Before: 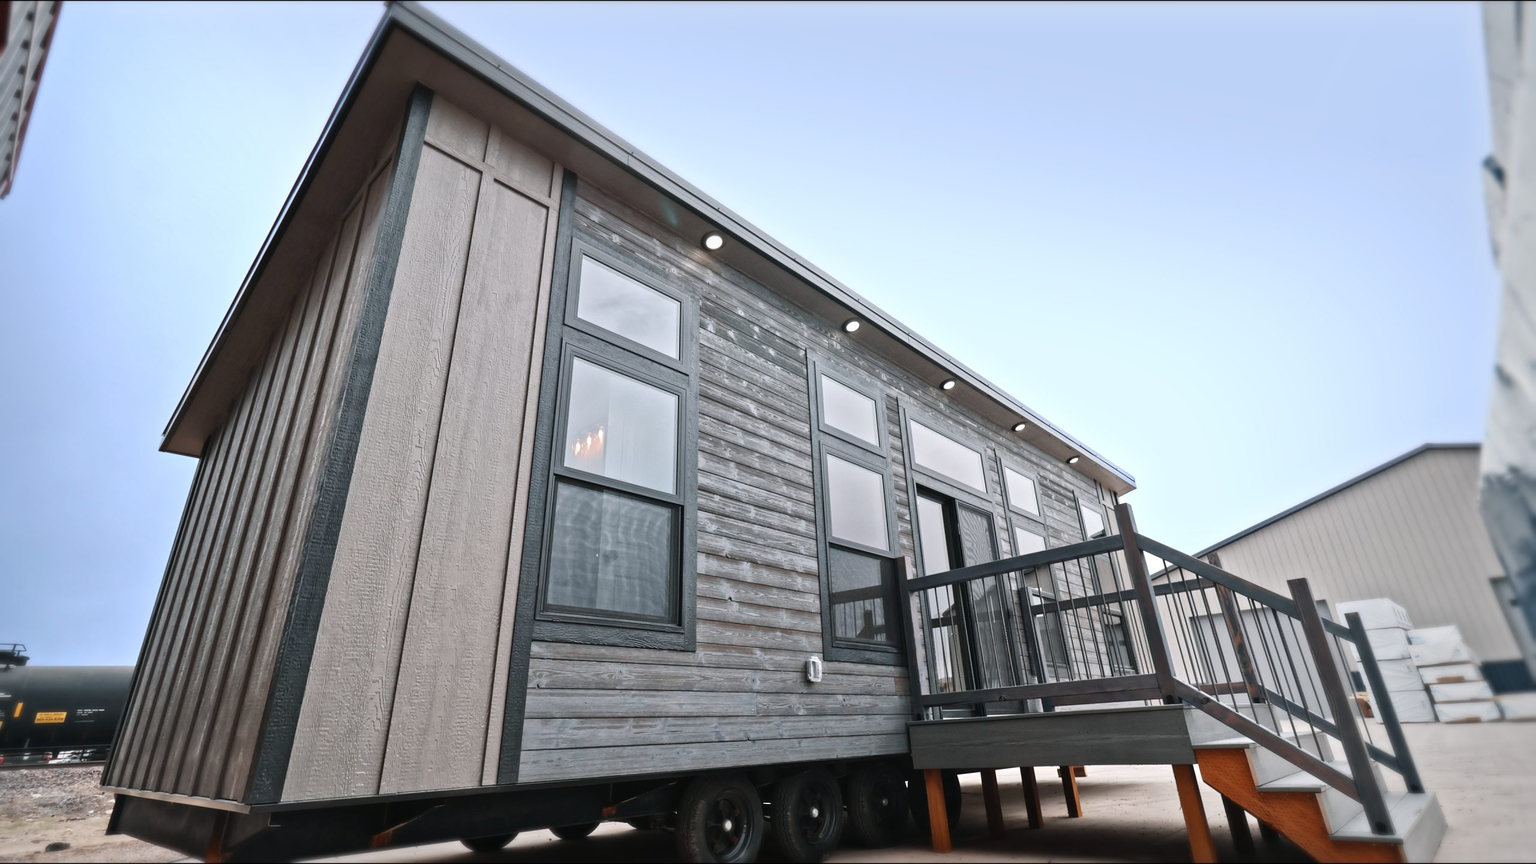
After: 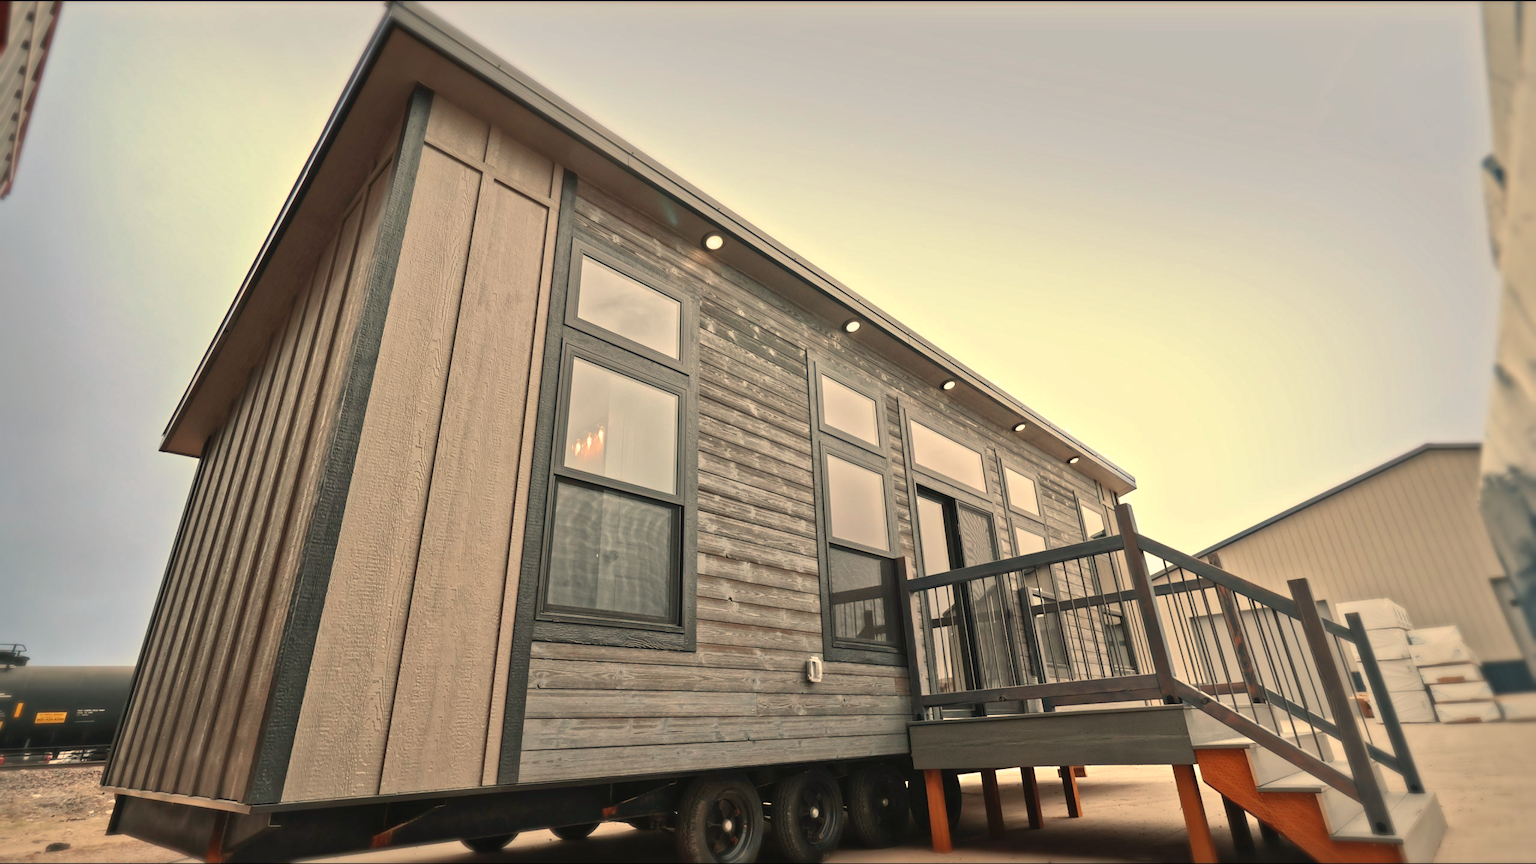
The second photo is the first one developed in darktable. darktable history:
white balance: red 1.138, green 0.996, blue 0.812
shadows and highlights: on, module defaults
